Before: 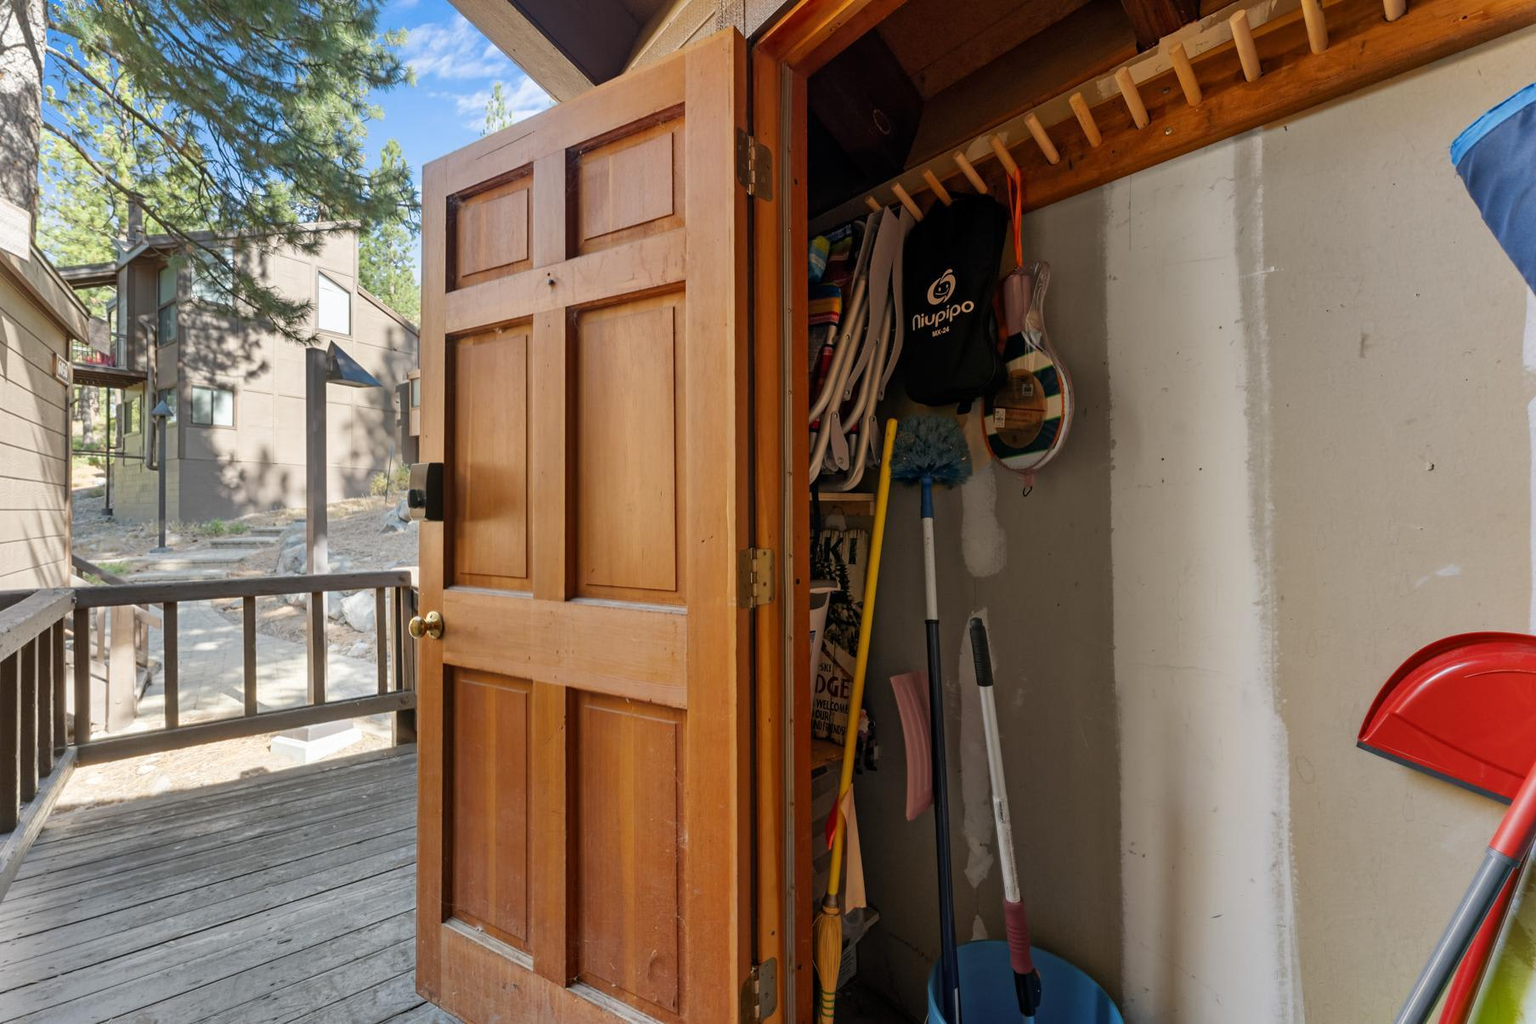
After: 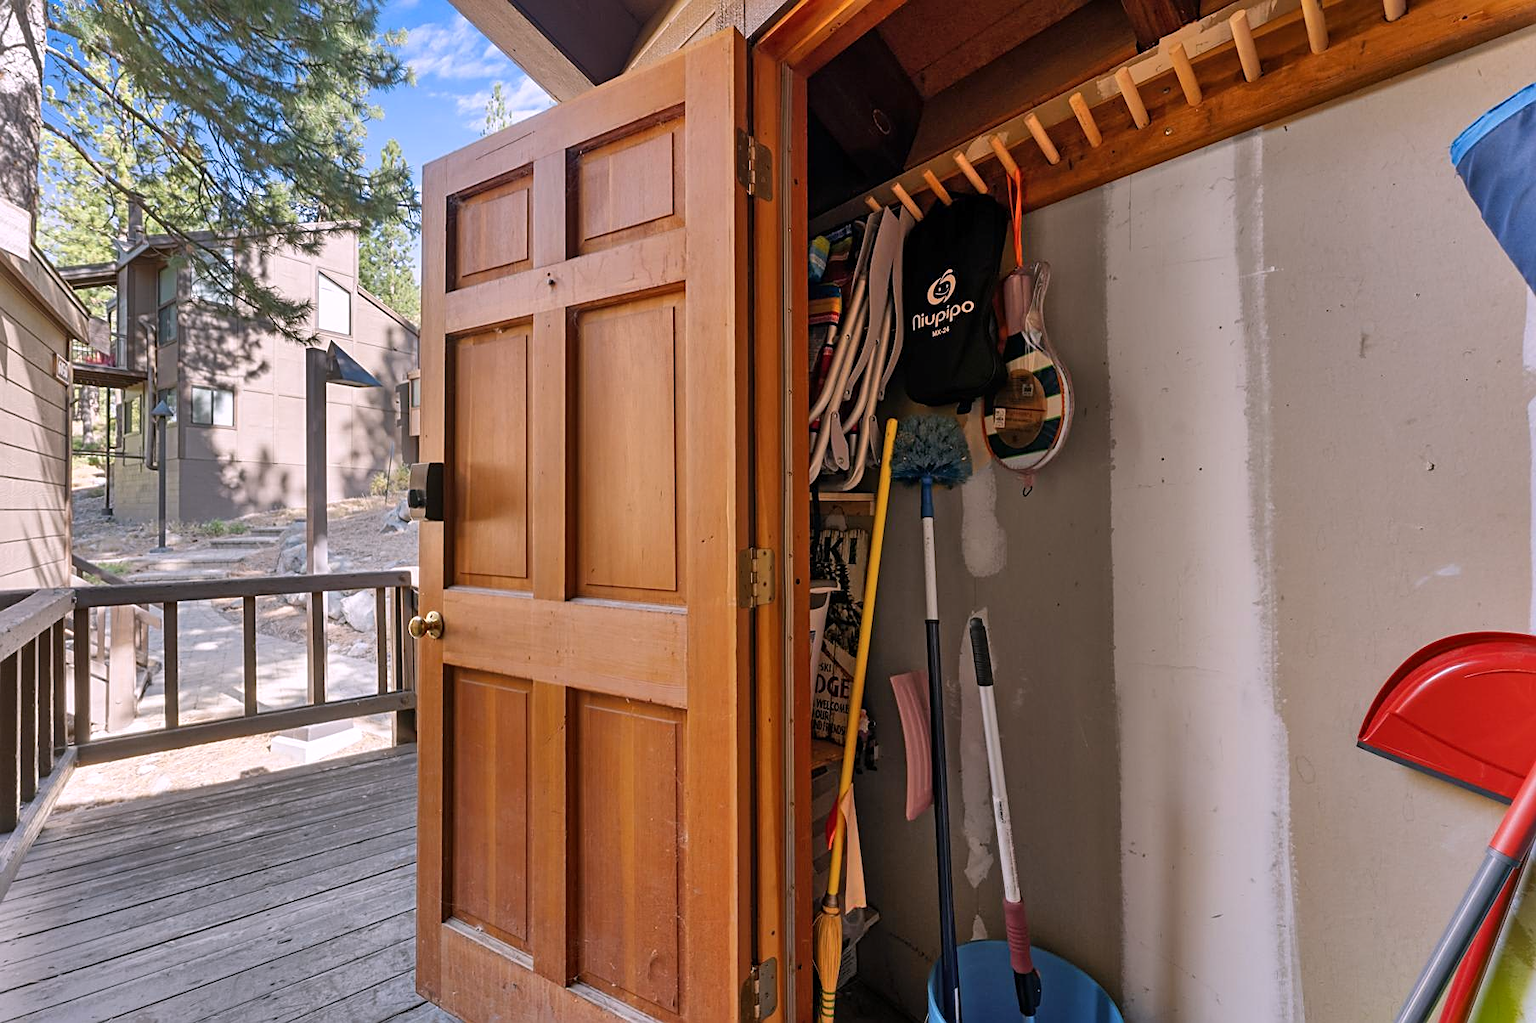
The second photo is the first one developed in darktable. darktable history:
white balance: red 1.05, blue 1.072
sharpen: on, module defaults
shadows and highlights: highlights color adjustment 0%, soften with gaussian
